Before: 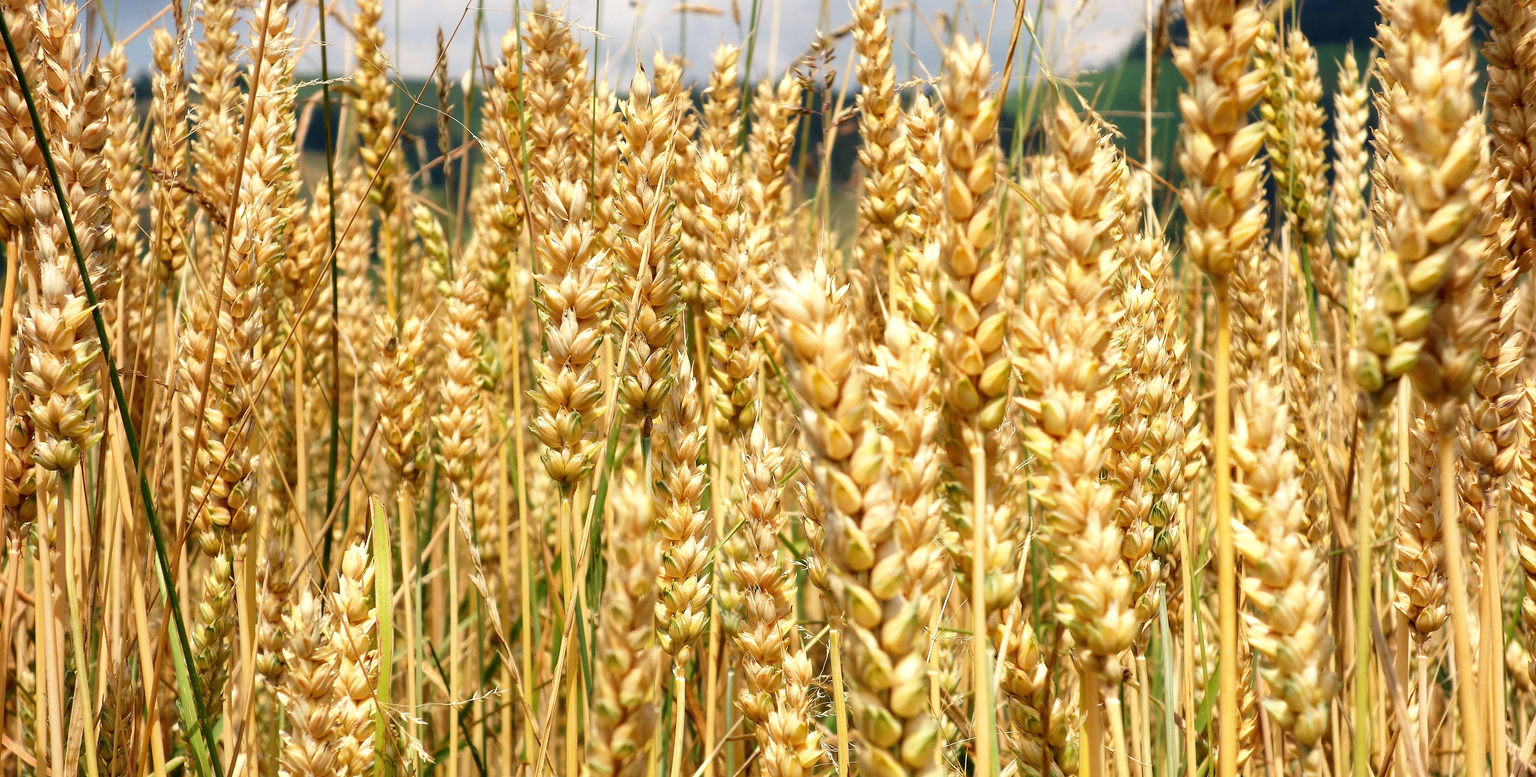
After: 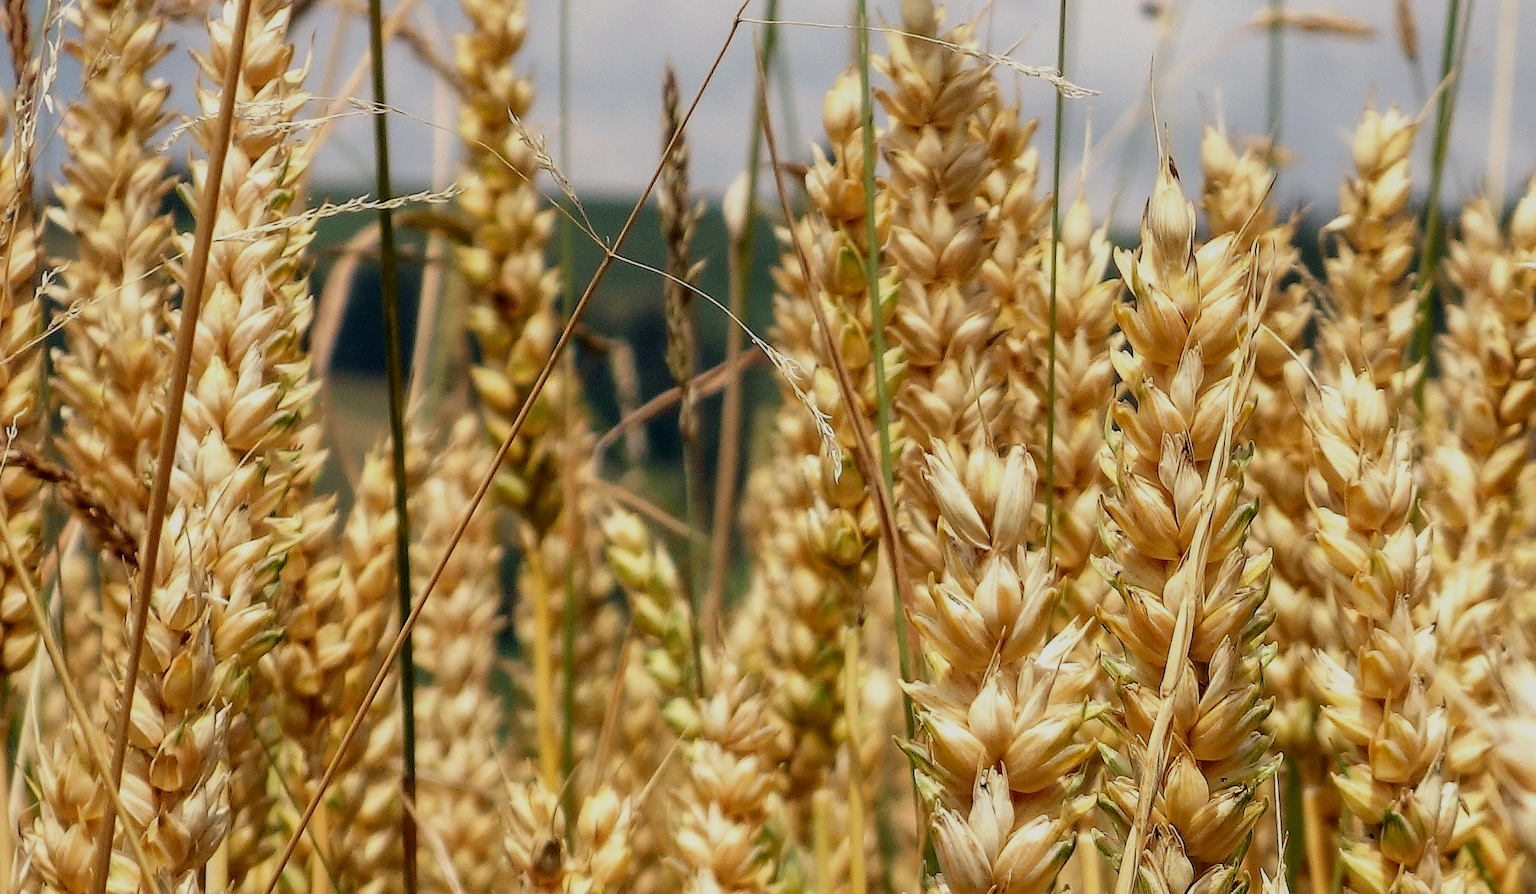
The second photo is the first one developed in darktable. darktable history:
local contrast: on, module defaults
exposure: exposure -0.608 EV, compensate highlight preservation false
crop and rotate: left 11.117%, top 0.049%, right 48.695%, bottom 53.662%
